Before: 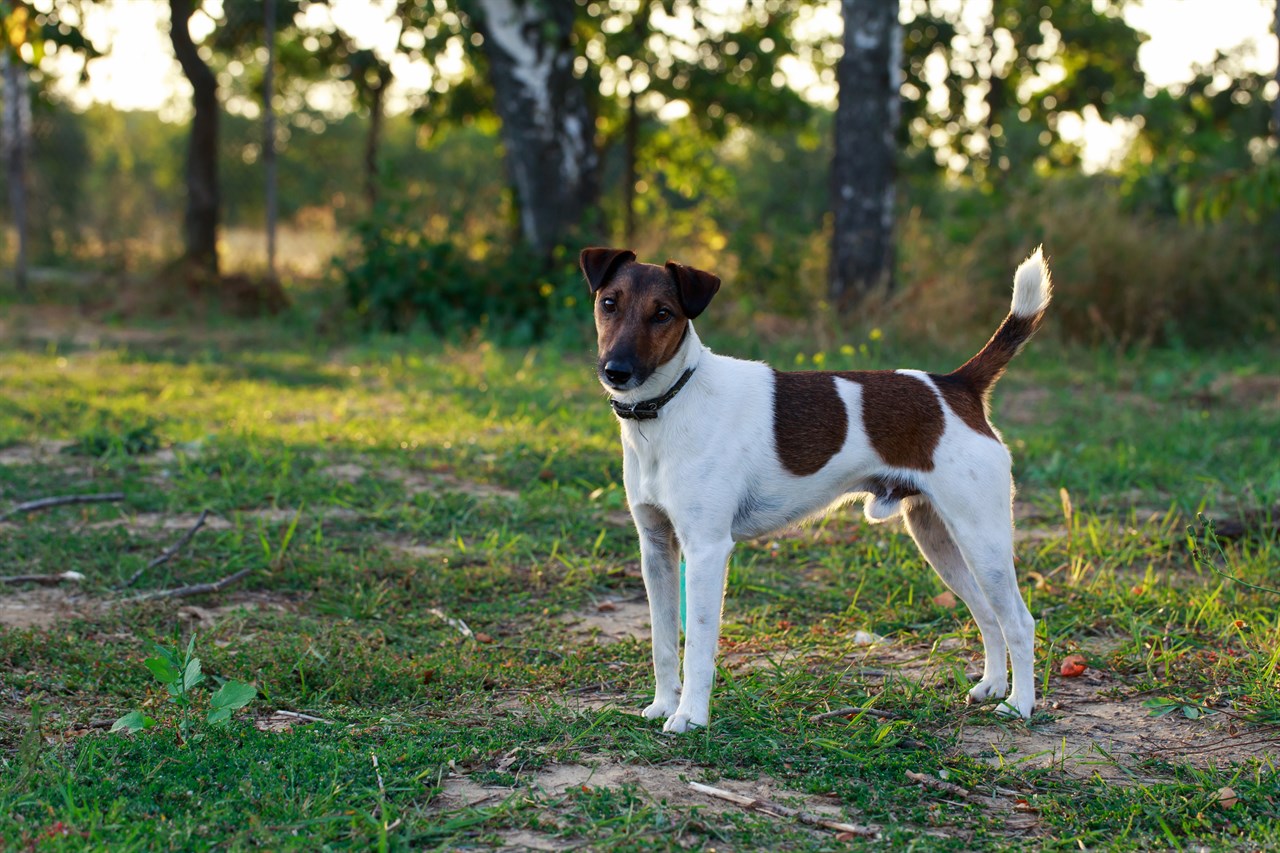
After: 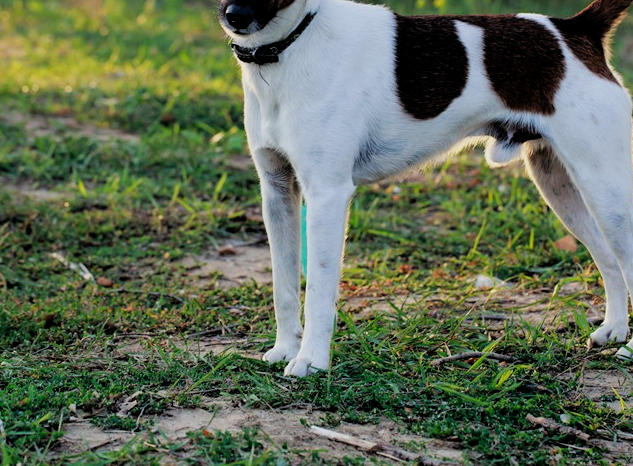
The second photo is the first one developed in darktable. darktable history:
crop: left 29.672%, top 41.786%, right 20.851%, bottom 3.487%
filmic rgb: black relative exposure -3.86 EV, white relative exposure 3.48 EV, hardness 2.63, contrast 1.103
